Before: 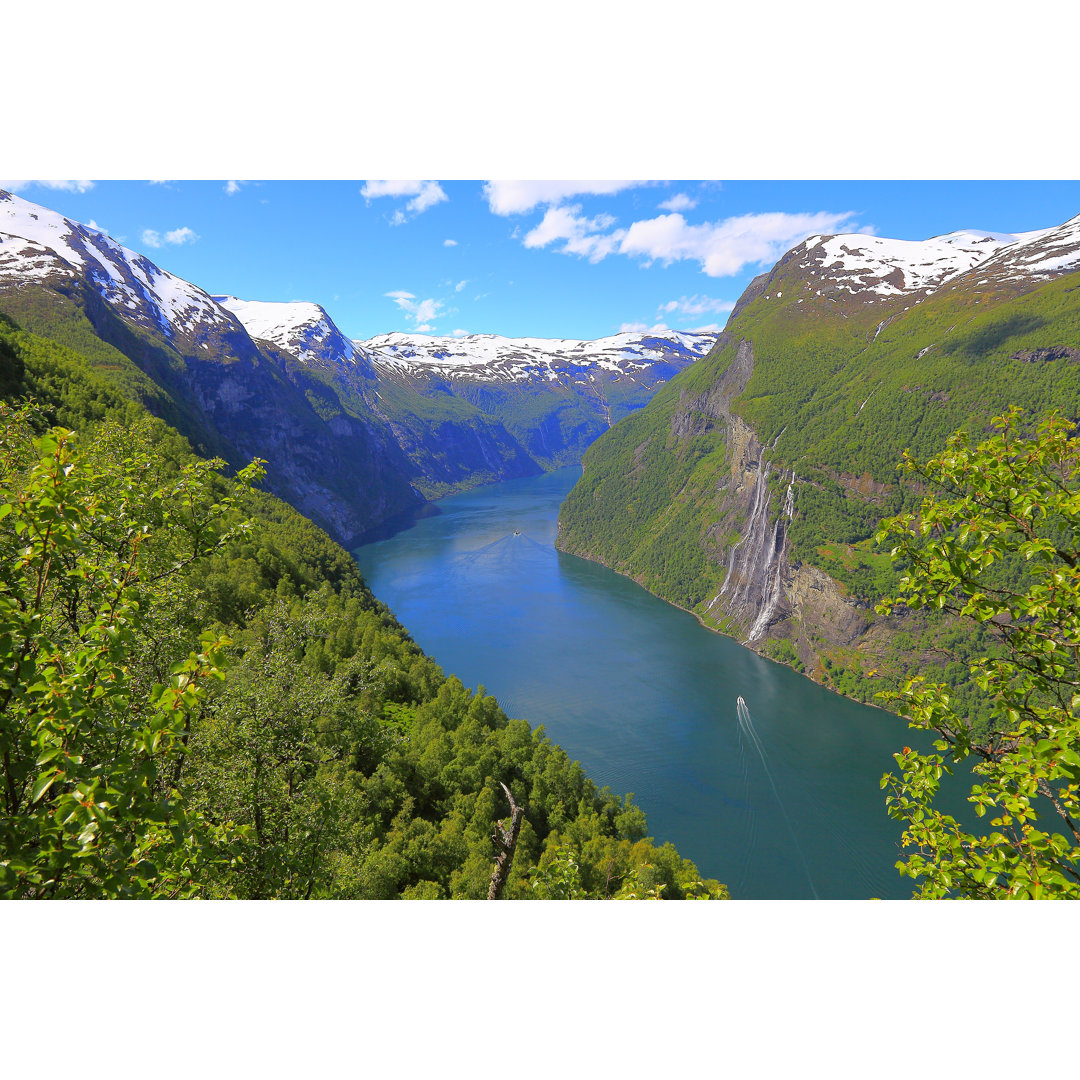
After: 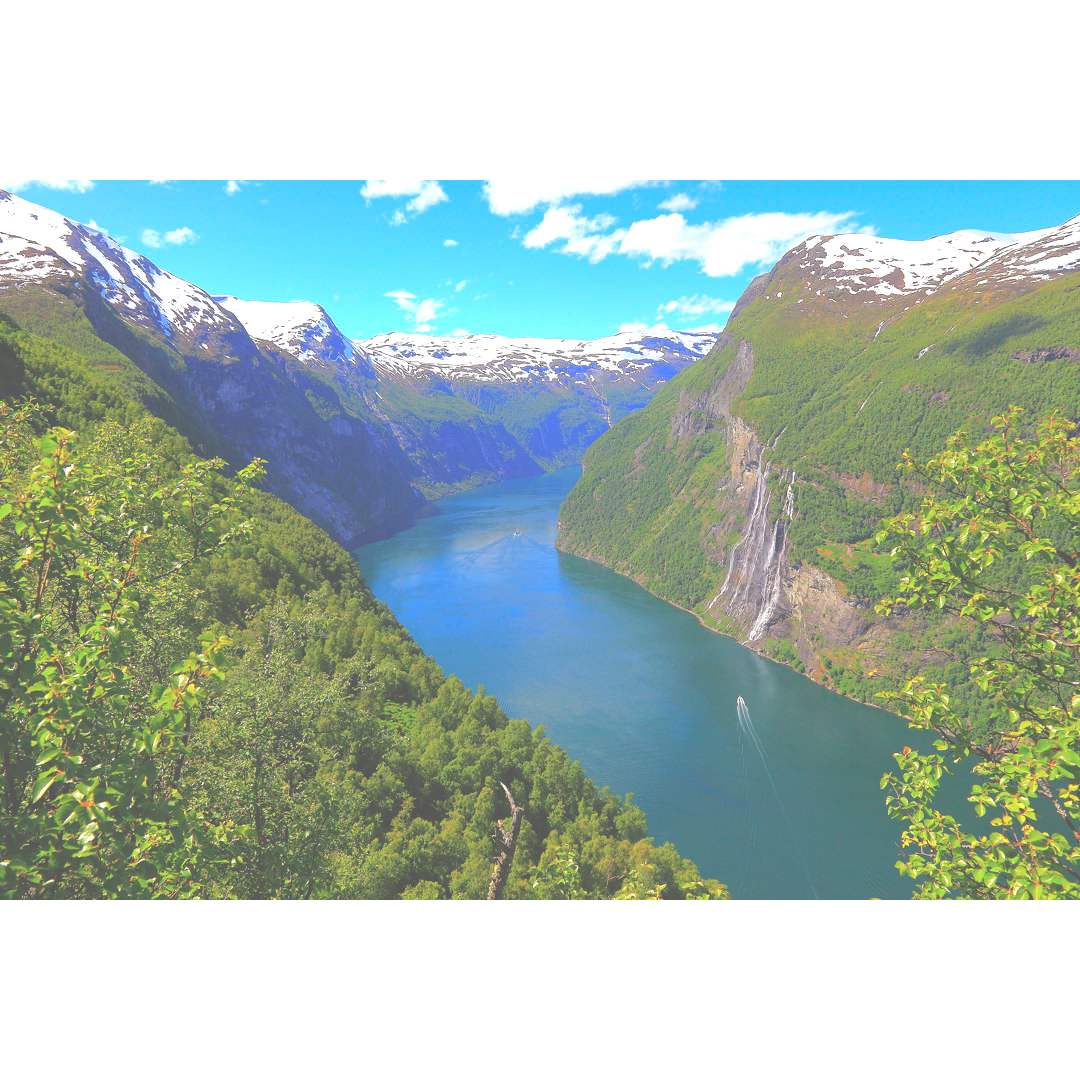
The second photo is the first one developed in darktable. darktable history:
exposure: black level correction -0.072, exposure 0.503 EV, compensate exposure bias true, compensate highlight preservation false
